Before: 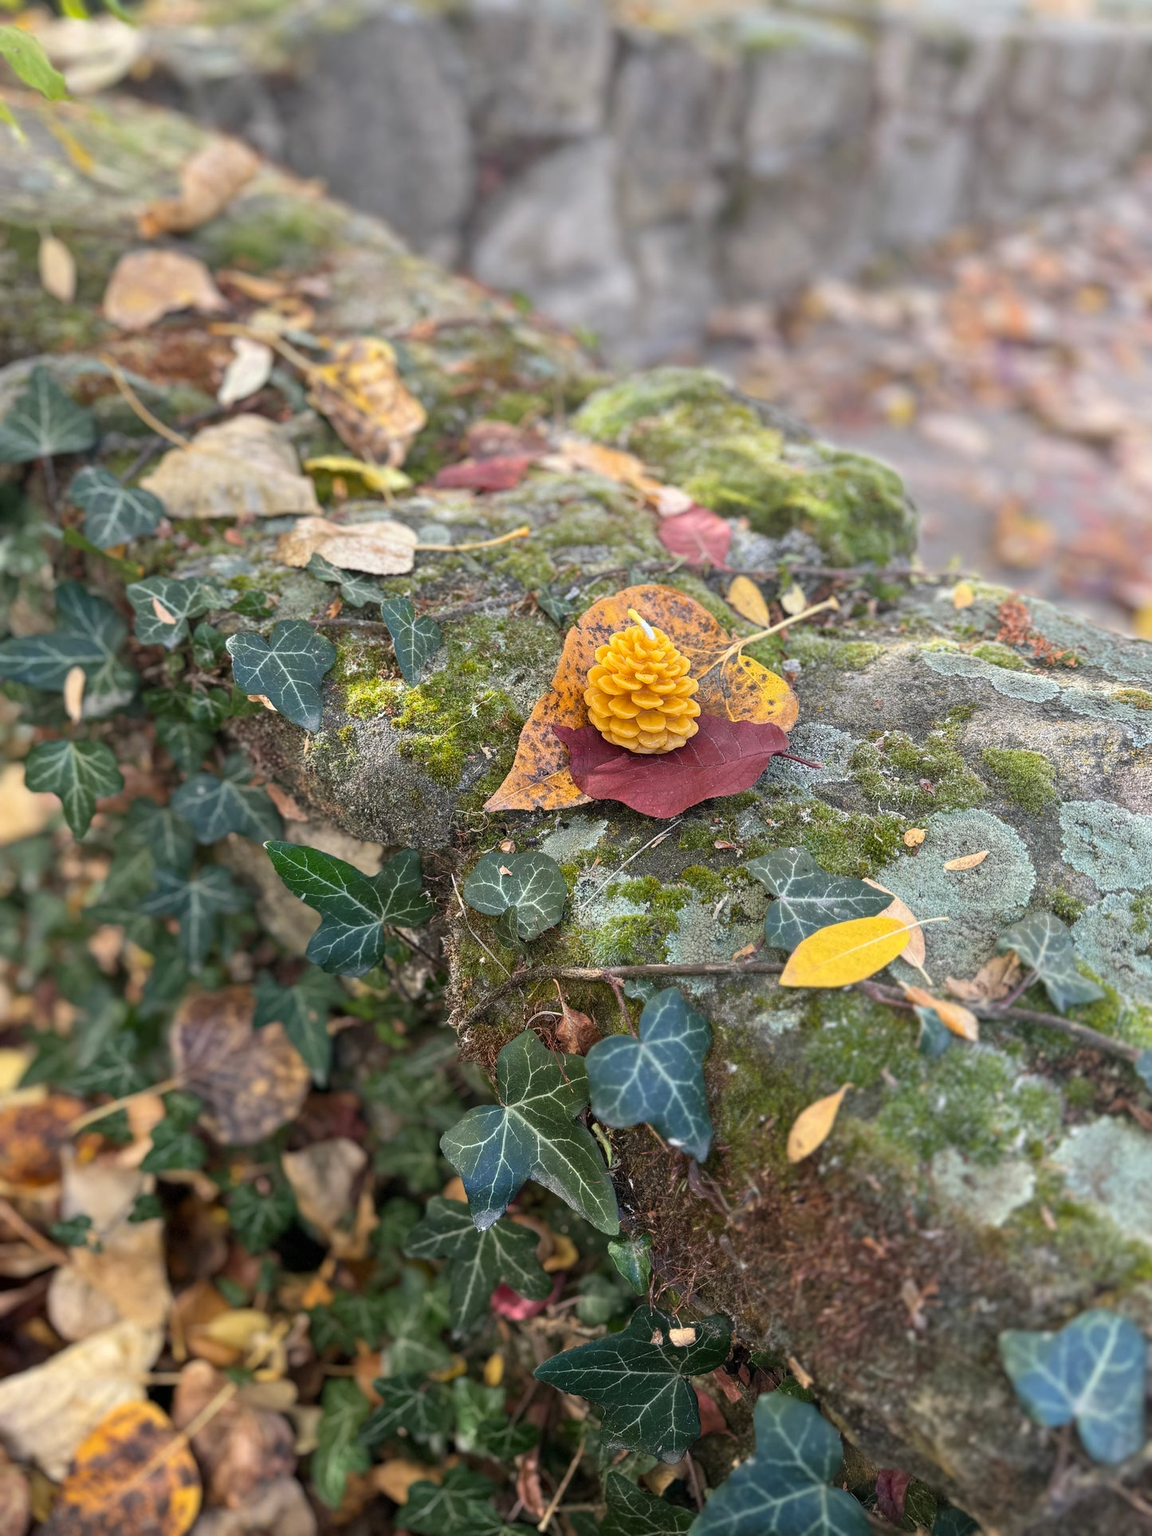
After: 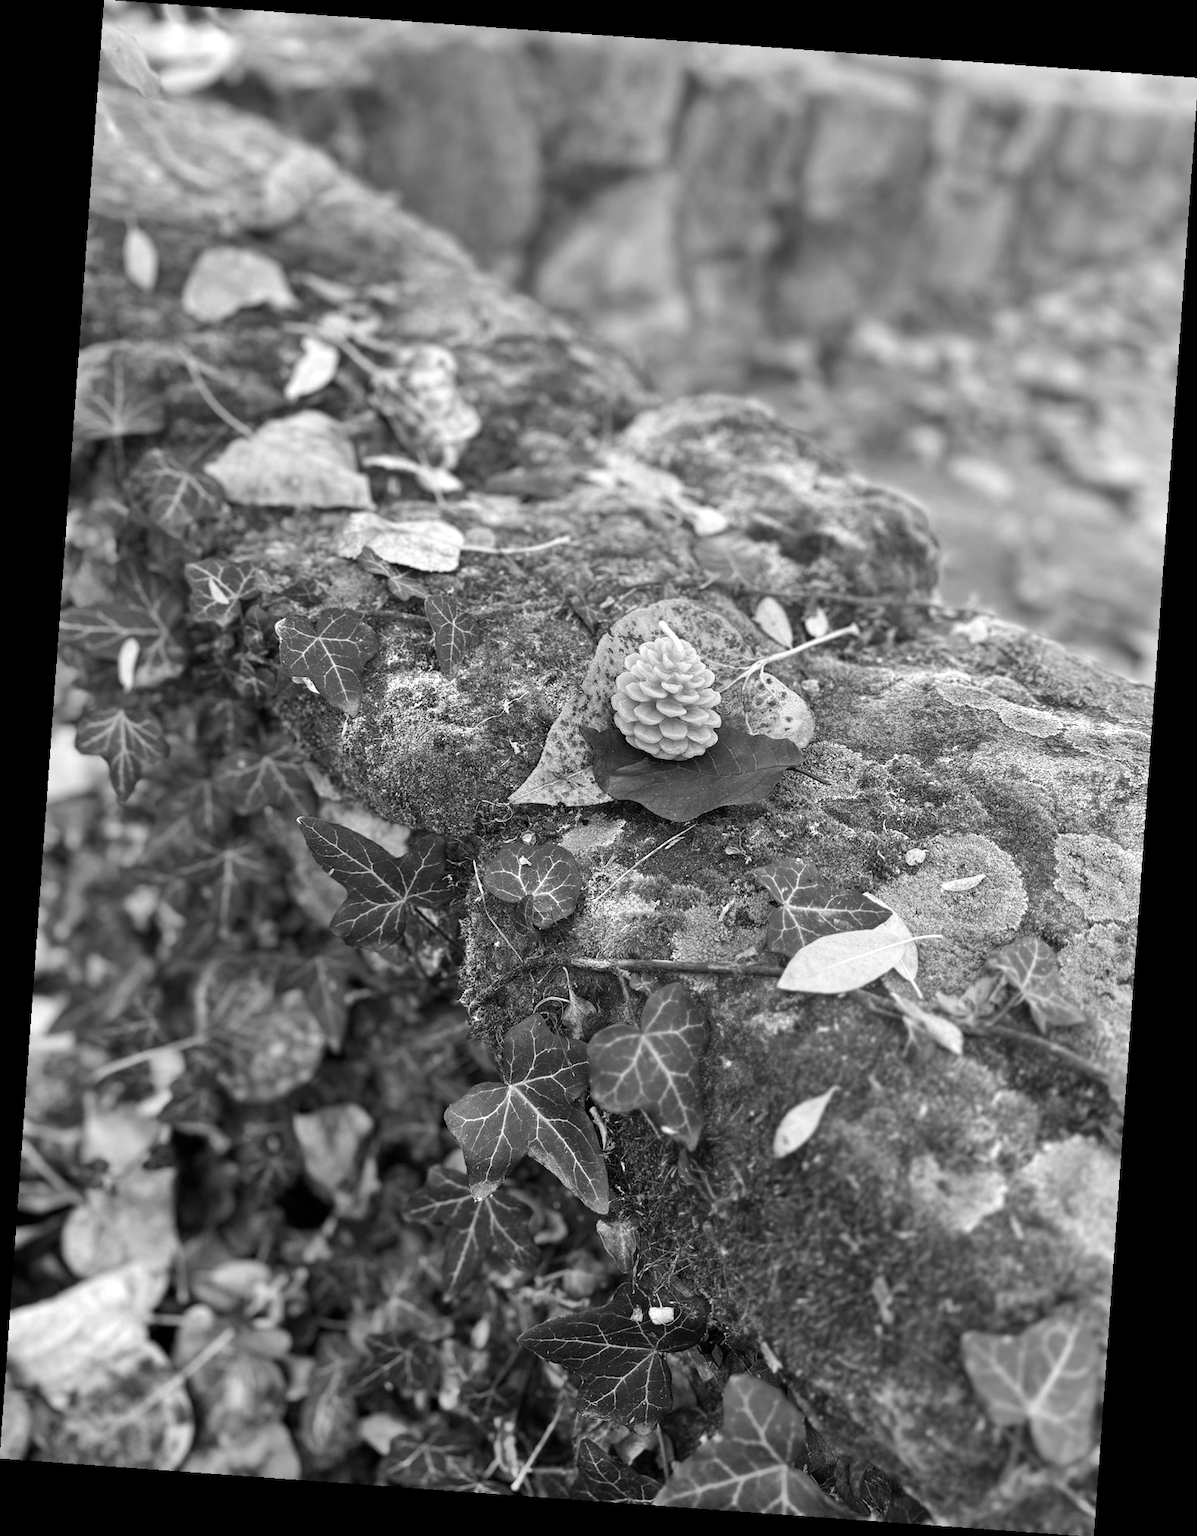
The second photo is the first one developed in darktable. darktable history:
shadows and highlights: shadows 49, highlights -41, soften with gaussian
color balance rgb: shadows lift › luminance -20%, power › hue 72.24°, highlights gain › luminance 15%, global offset › hue 171.6°, perceptual saturation grading › highlights -15%, perceptual saturation grading › shadows 25%, global vibrance 35%, contrast 10%
contrast brightness saturation: saturation -0.05
rotate and perspective: rotation 4.1°, automatic cropping off
monochrome: a -74.22, b 78.2
